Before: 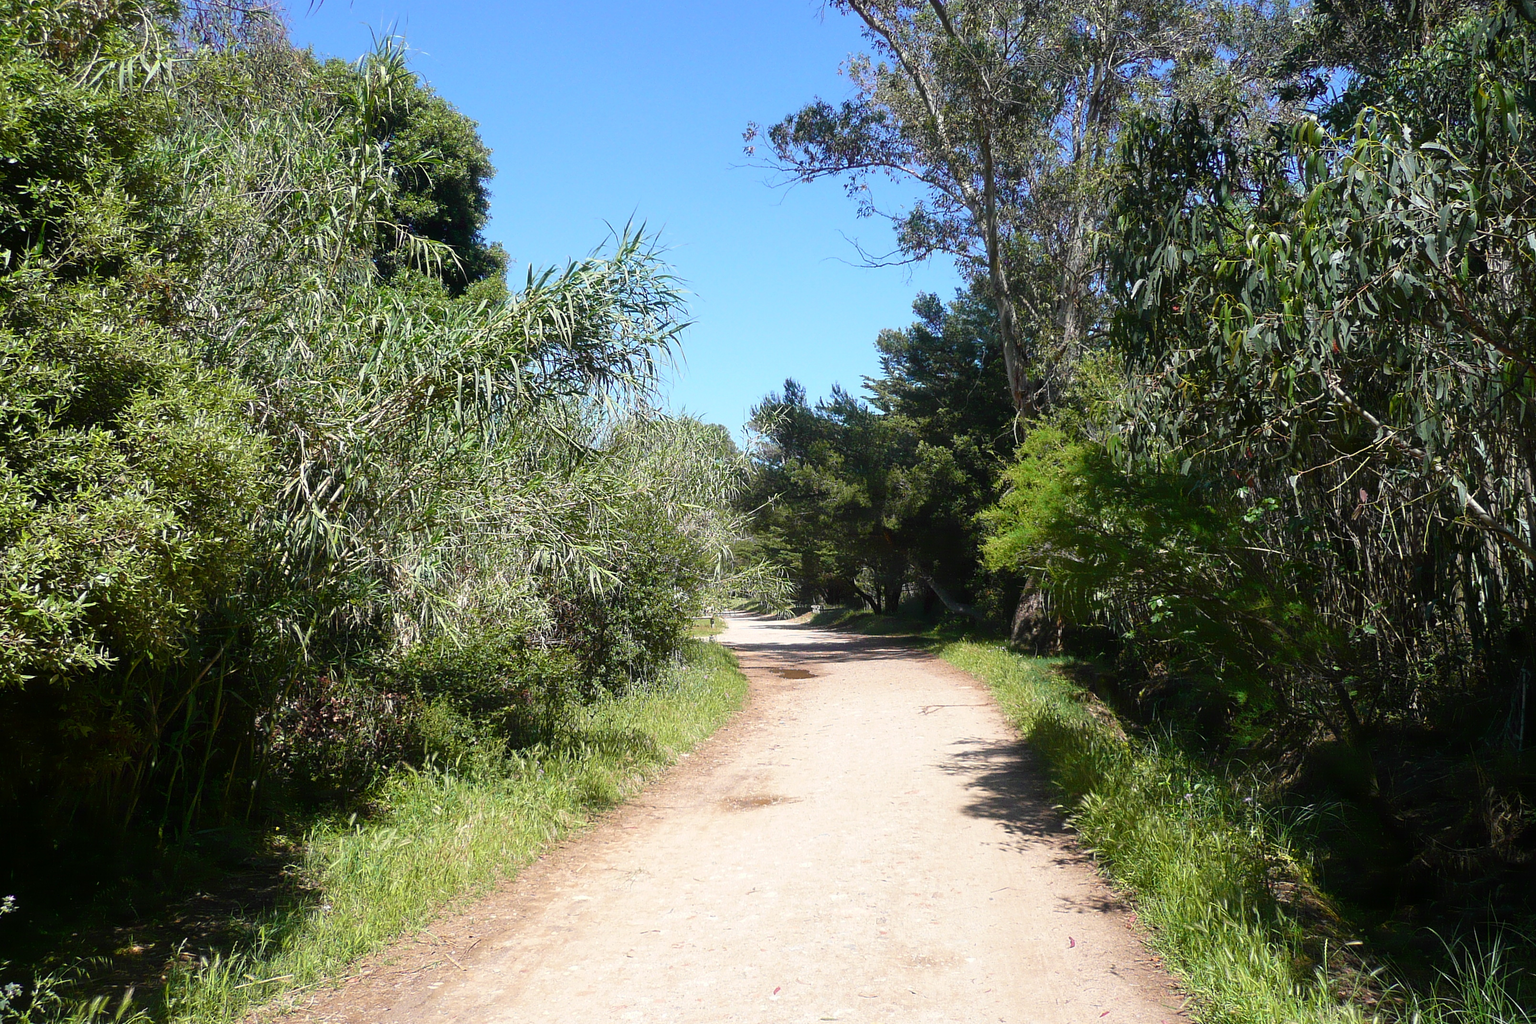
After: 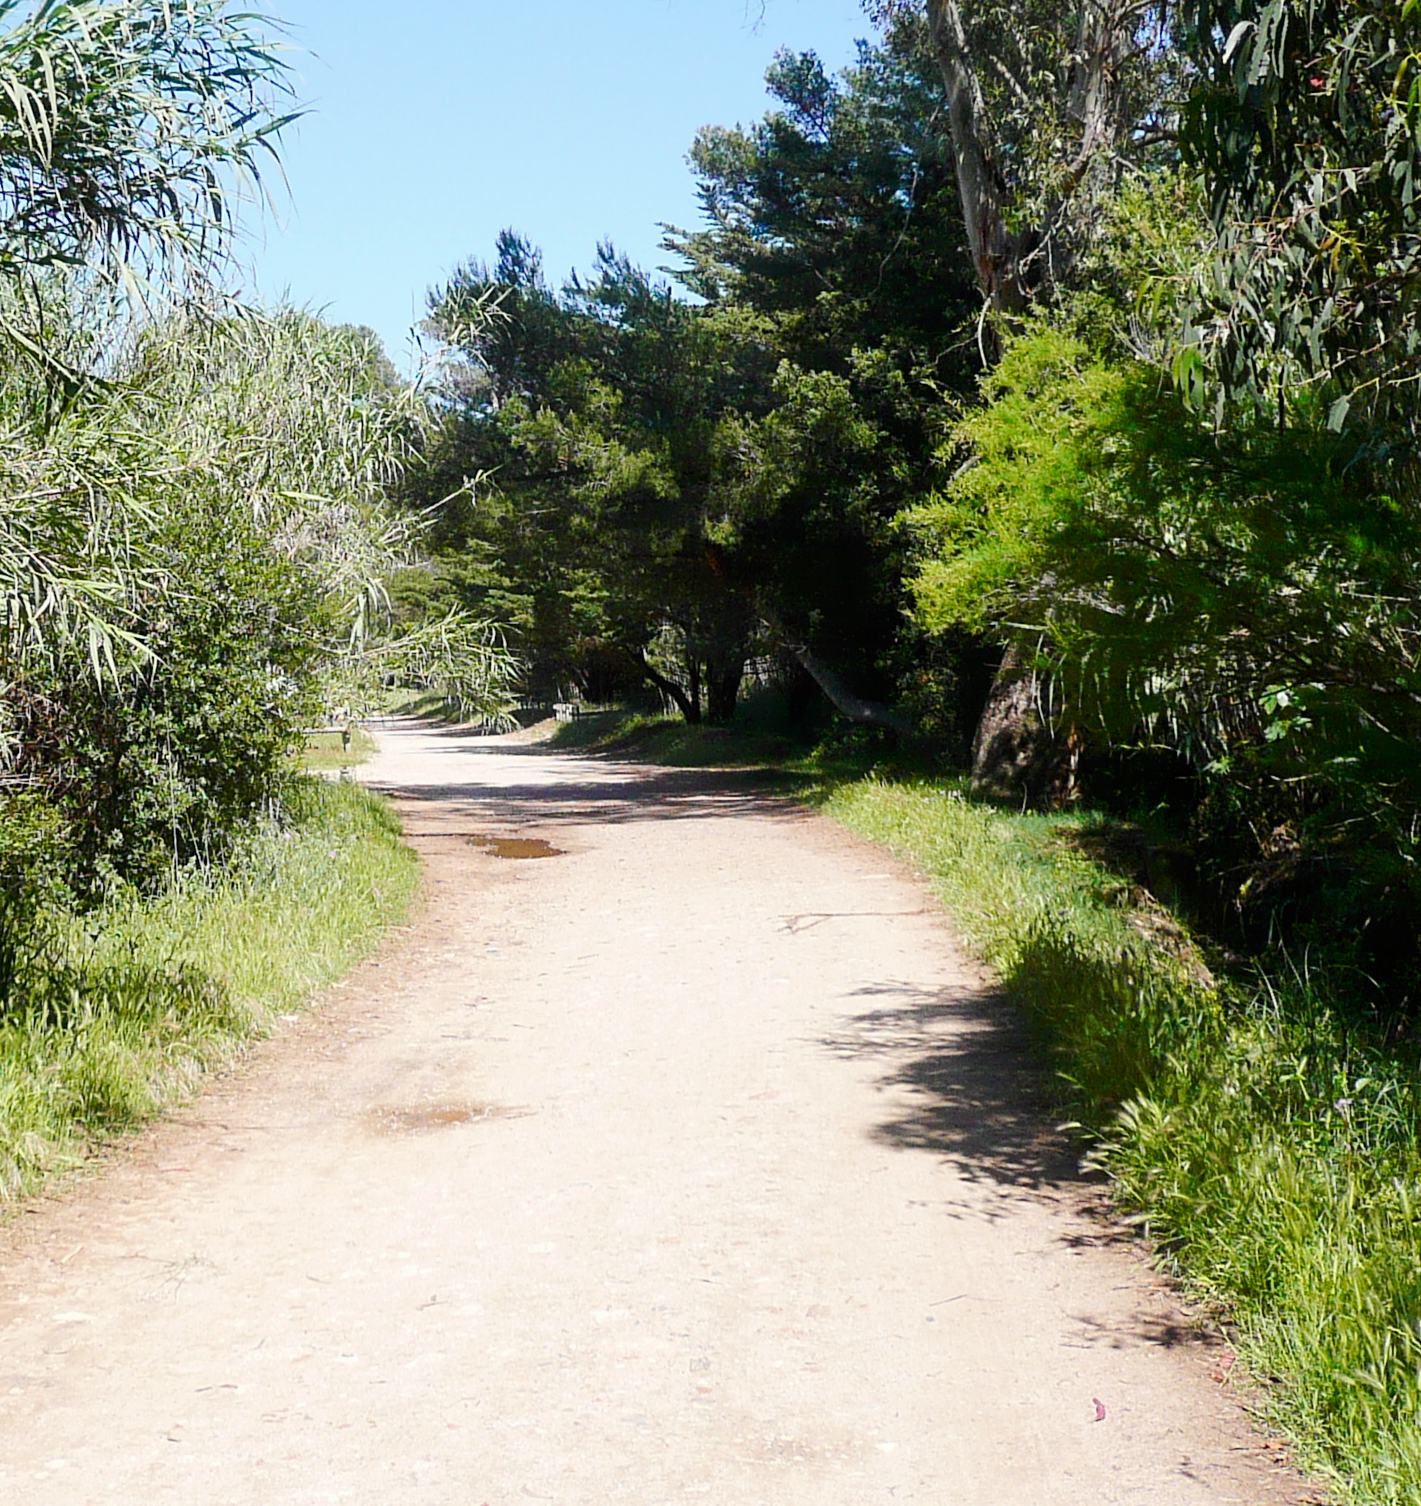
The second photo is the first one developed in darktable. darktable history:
crop: left 35.616%, top 26.301%, right 20.18%, bottom 3.439%
tone curve: curves: ch0 [(0, 0) (0.037, 0.011) (0.131, 0.108) (0.279, 0.279) (0.476, 0.554) (0.617, 0.693) (0.704, 0.77) (0.813, 0.852) (0.916, 0.924) (1, 0.993)]; ch1 [(0, 0) (0.318, 0.278) (0.444, 0.427) (0.493, 0.492) (0.508, 0.502) (0.534, 0.529) (0.562, 0.563) (0.626, 0.662) (0.746, 0.764) (1, 1)]; ch2 [(0, 0) (0.316, 0.292) (0.381, 0.37) (0.423, 0.448) (0.476, 0.492) (0.502, 0.498) (0.522, 0.518) (0.533, 0.532) (0.586, 0.631) (0.634, 0.663) (0.7, 0.7) (0.861, 0.808) (1, 0.951)], preserve colors none
